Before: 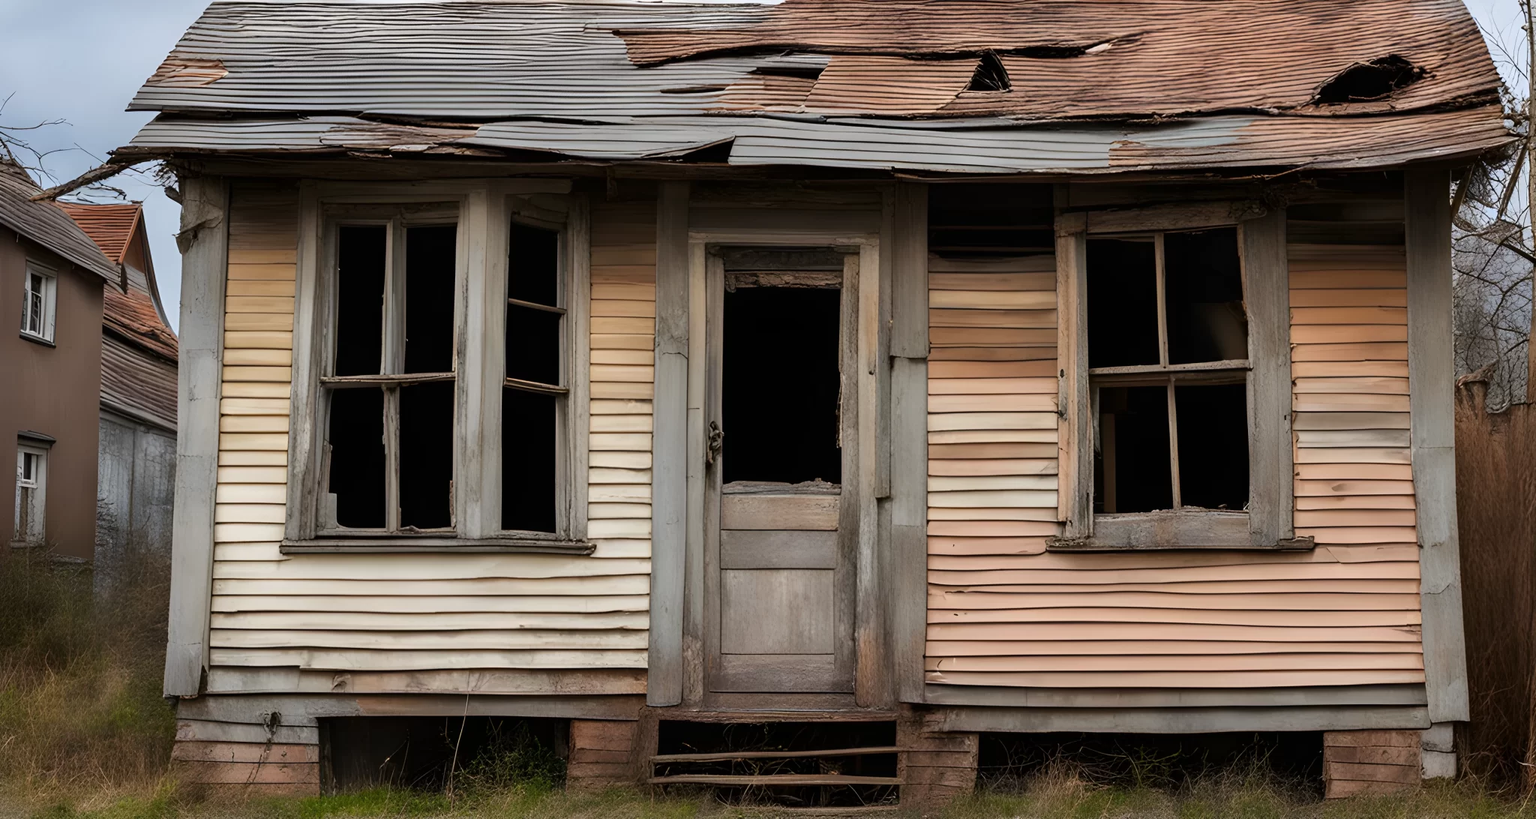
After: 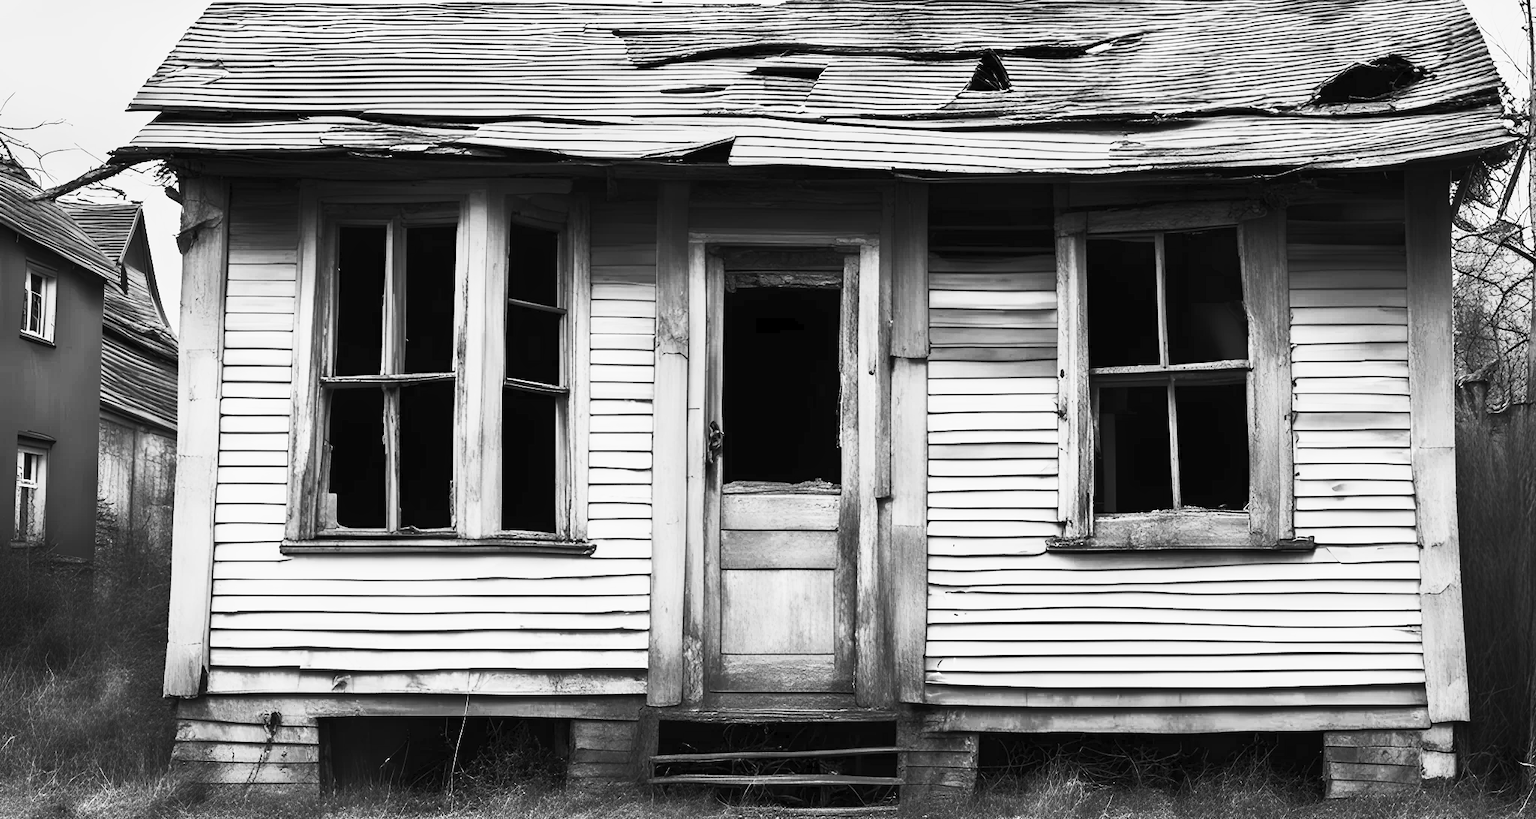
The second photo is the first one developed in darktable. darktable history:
contrast brightness saturation: contrast 0.83, brightness 0.59, saturation 0.59
monochrome: a 32, b 64, size 2.3
